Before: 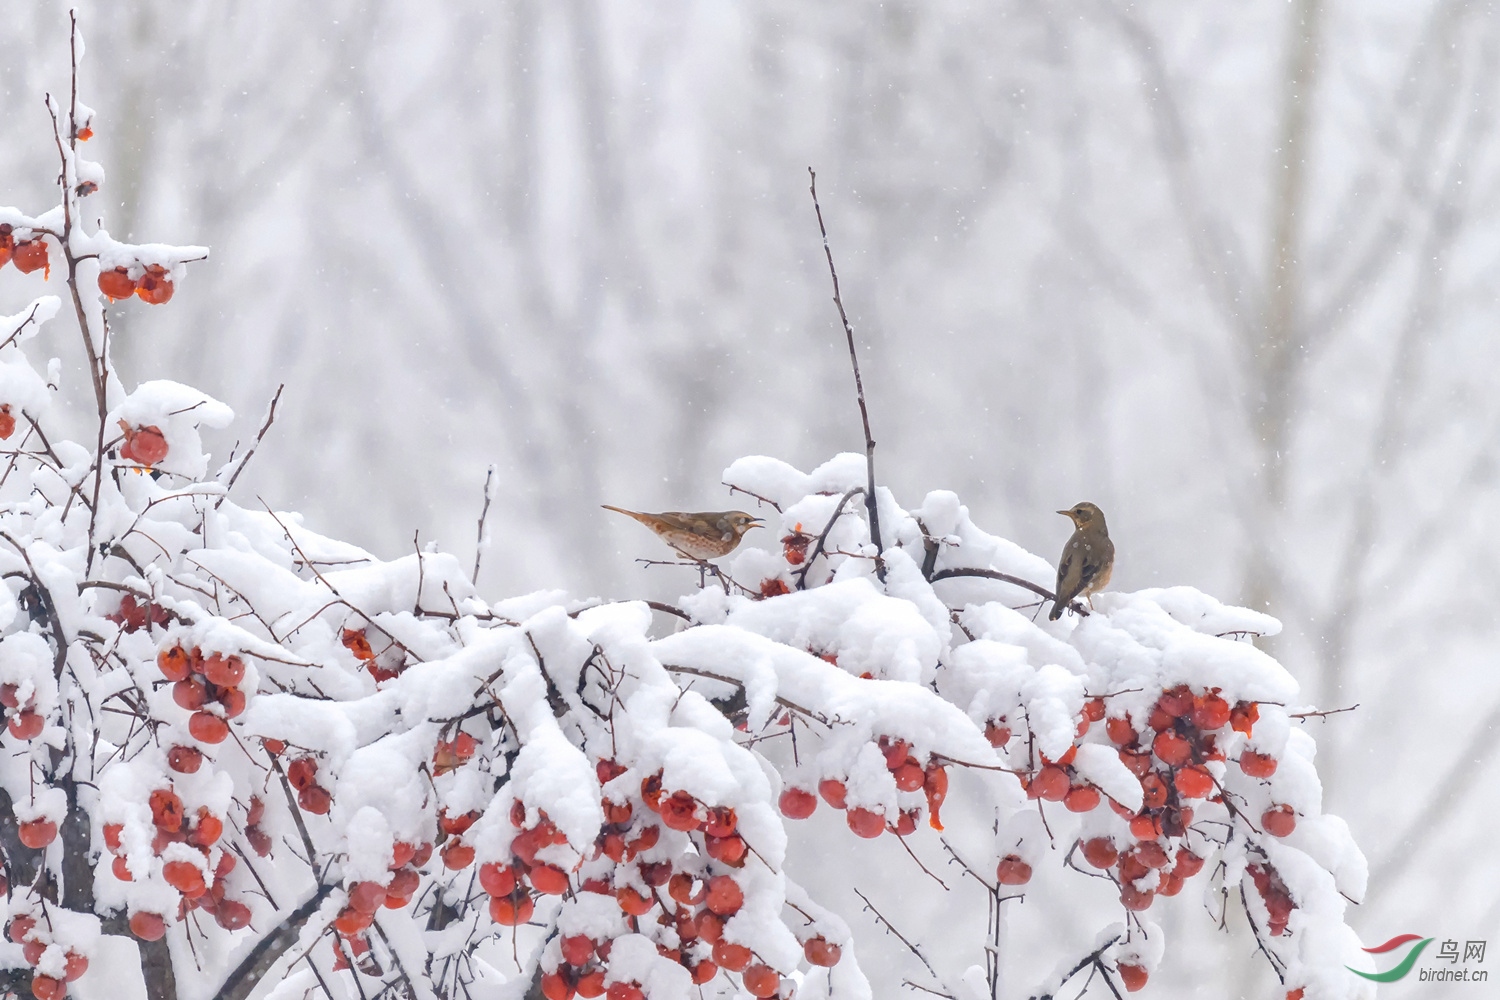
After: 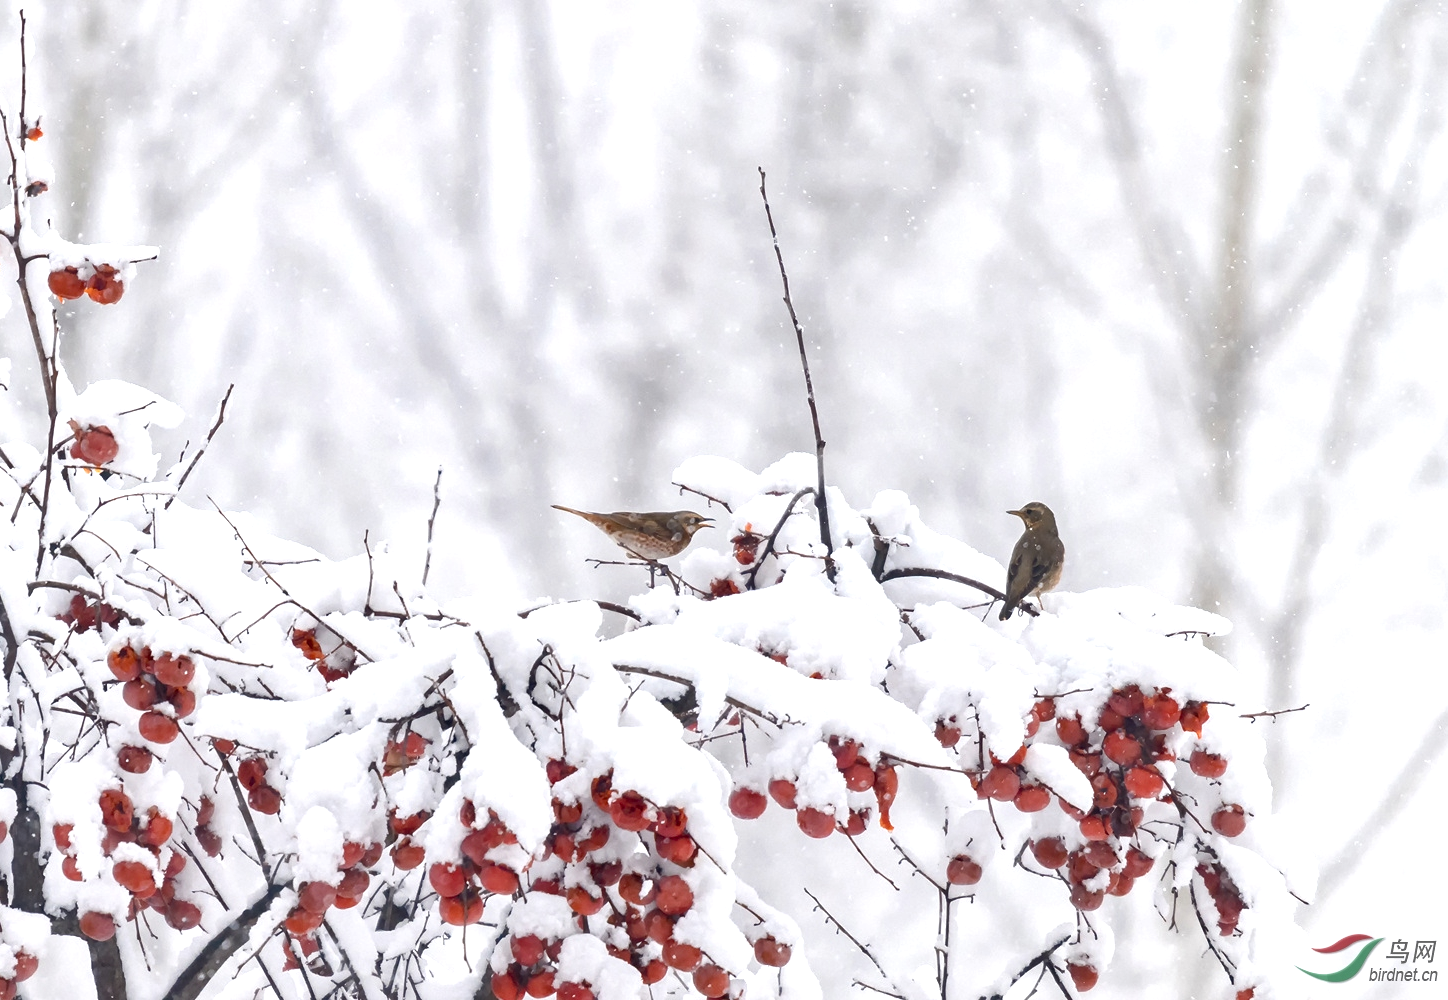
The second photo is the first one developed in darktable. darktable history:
color balance rgb: global offset › luminance -0.51%, perceptual saturation grading › global saturation 13.71%, perceptual saturation grading › highlights -25.446%, perceptual saturation grading › shadows 25.301%, perceptual brilliance grading › highlights 14.32%, perceptual brilliance grading › mid-tones -6.312%, perceptual brilliance grading › shadows -26.975%, global vibrance -24.883%
crop and rotate: left 3.402%
